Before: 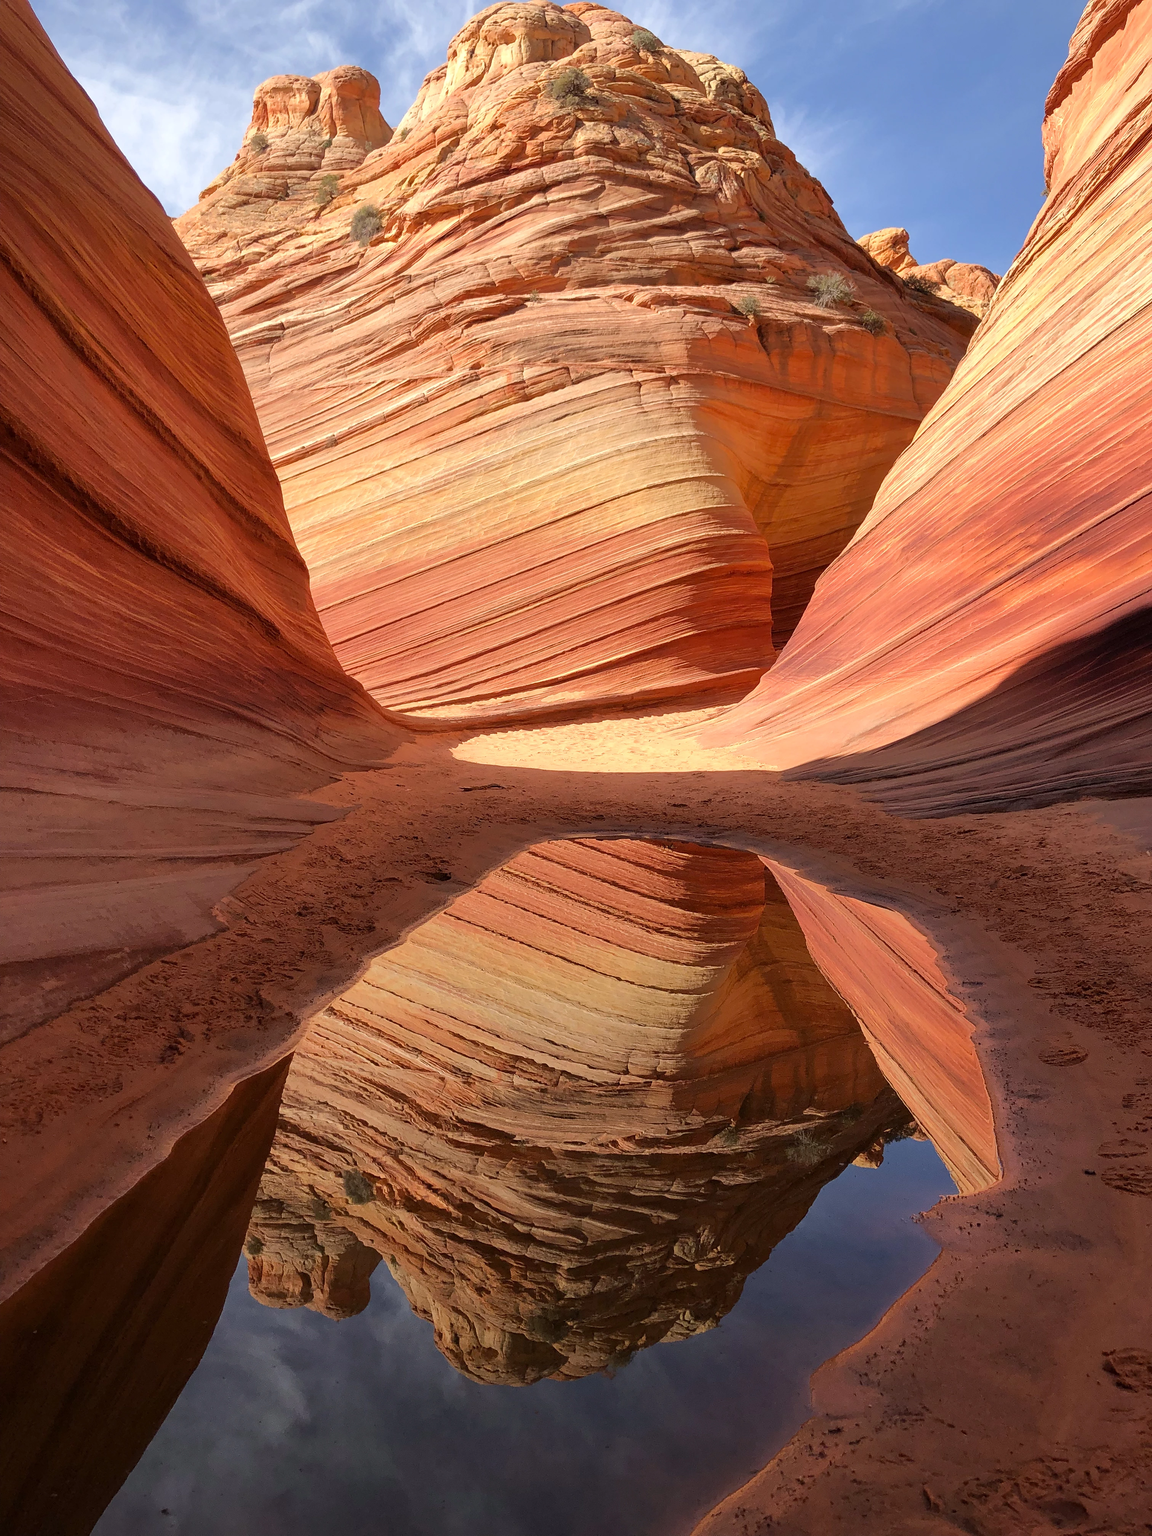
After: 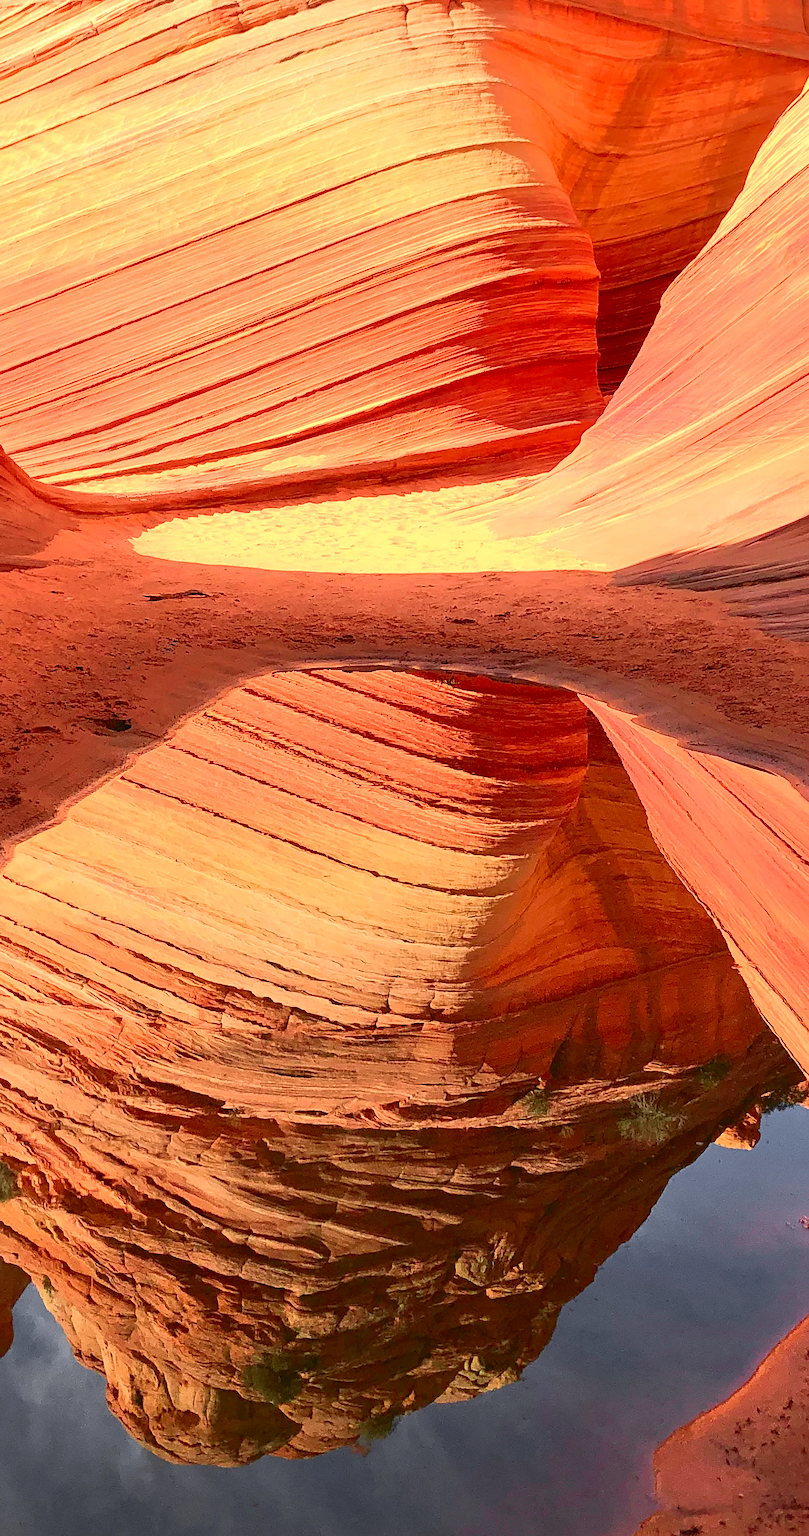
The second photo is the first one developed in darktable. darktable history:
tone curve: curves: ch0 [(0, 0.017) (0.259, 0.344) (0.593, 0.778) (0.786, 0.931) (1, 0.999)]; ch1 [(0, 0) (0.405, 0.387) (0.442, 0.47) (0.492, 0.5) (0.511, 0.503) (0.548, 0.596) (0.7, 0.795) (1, 1)]; ch2 [(0, 0) (0.411, 0.433) (0.5, 0.504) (0.535, 0.581) (1, 1)], color space Lab, independent channels, preserve colors none
crop: left 31.379%, top 24.658%, right 20.326%, bottom 6.628%
